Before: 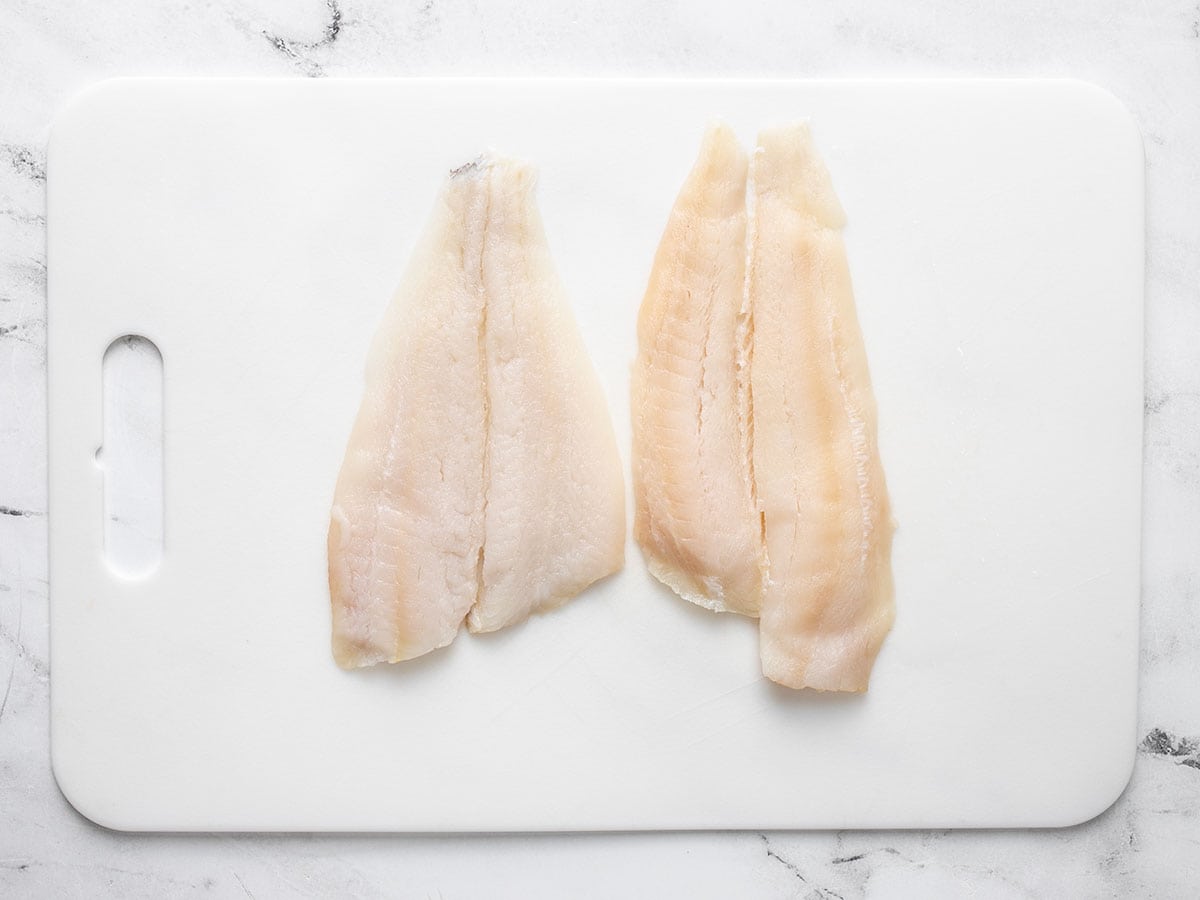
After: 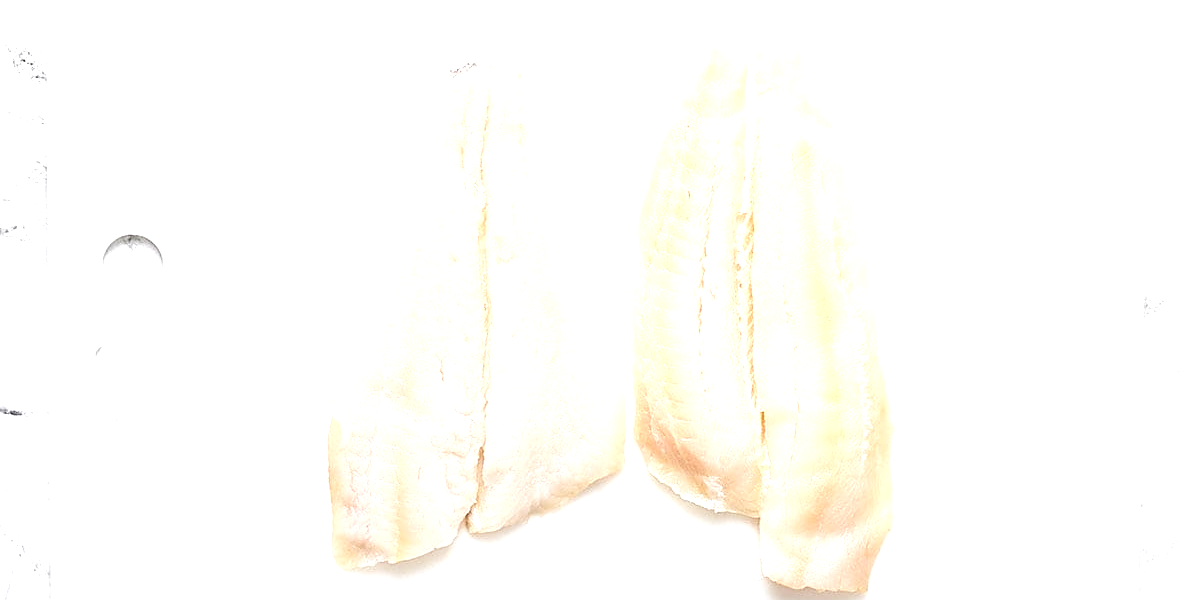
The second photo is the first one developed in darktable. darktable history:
exposure: black level correction 0, exposure 0.893 EV, compensate highlight preservation false
sharpen: on, module defaults
crop: top 11.164%, bottom 22.059%
